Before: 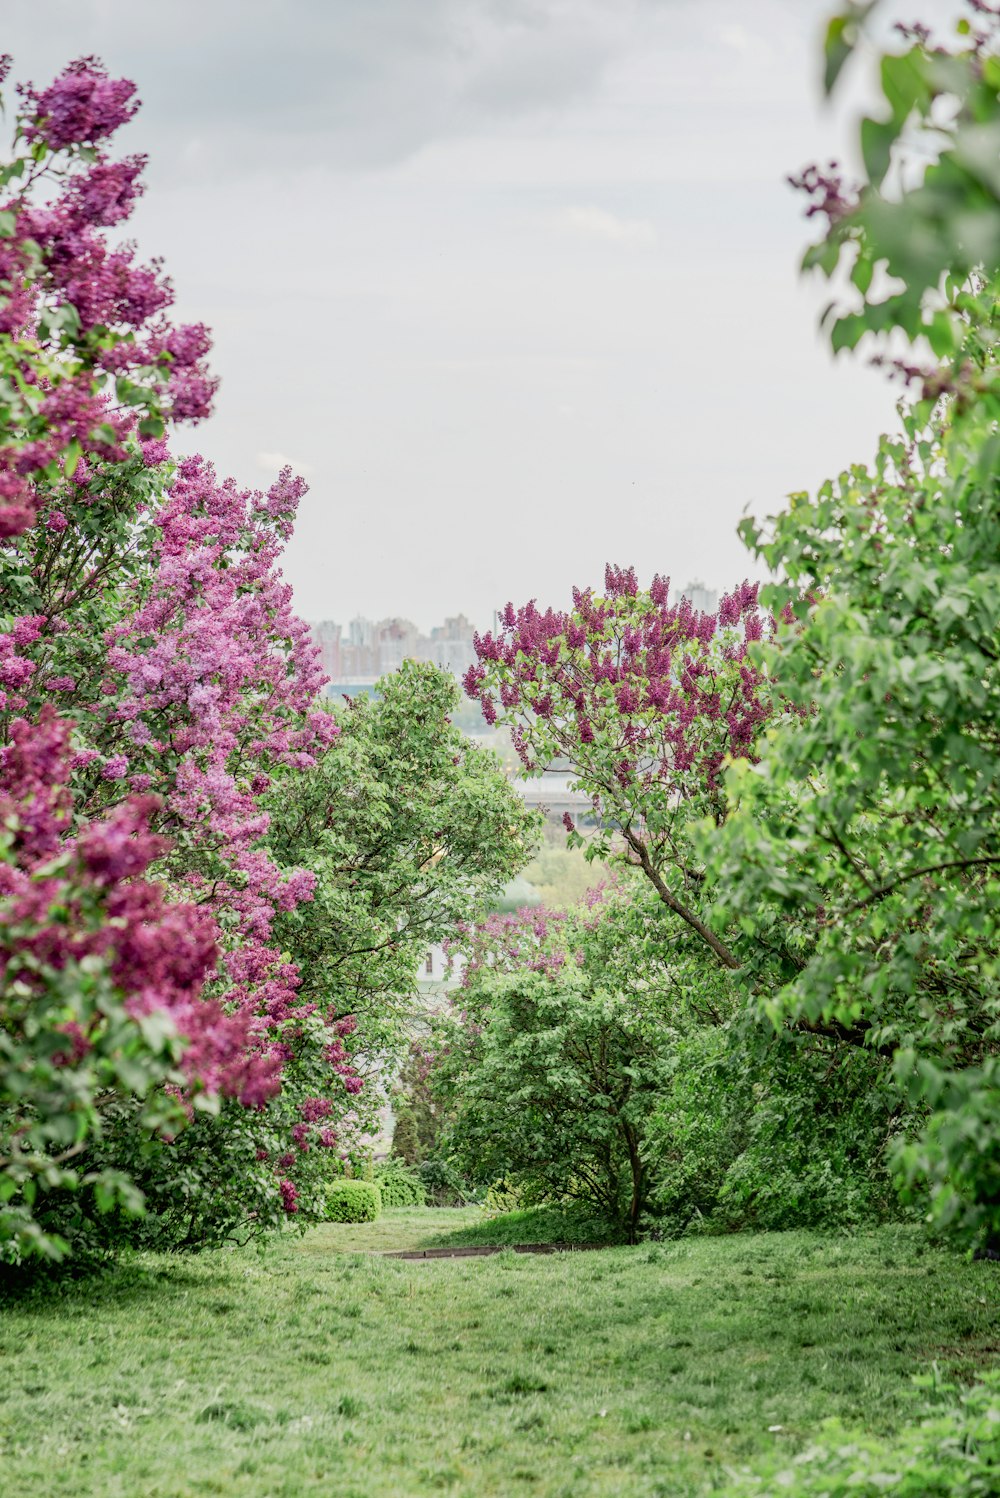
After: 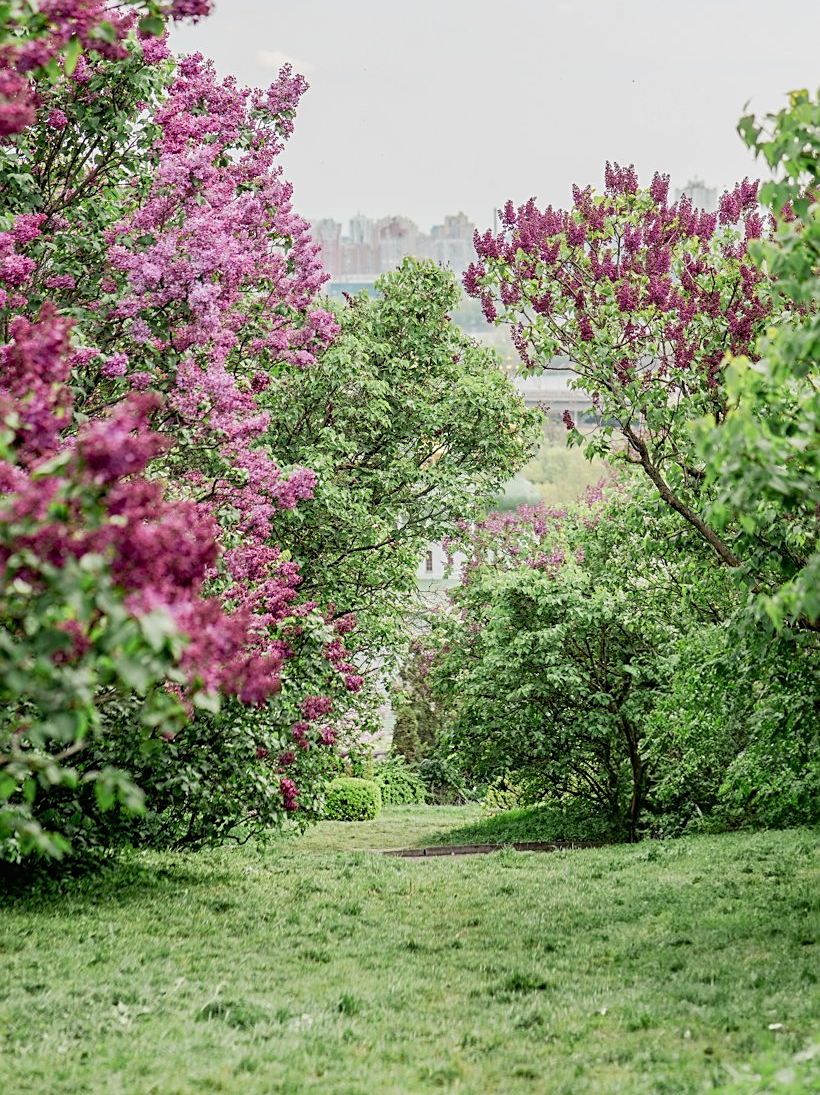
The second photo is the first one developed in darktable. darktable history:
crop: top 26.843%, right 17.941%
sharpen: on, module defaults
